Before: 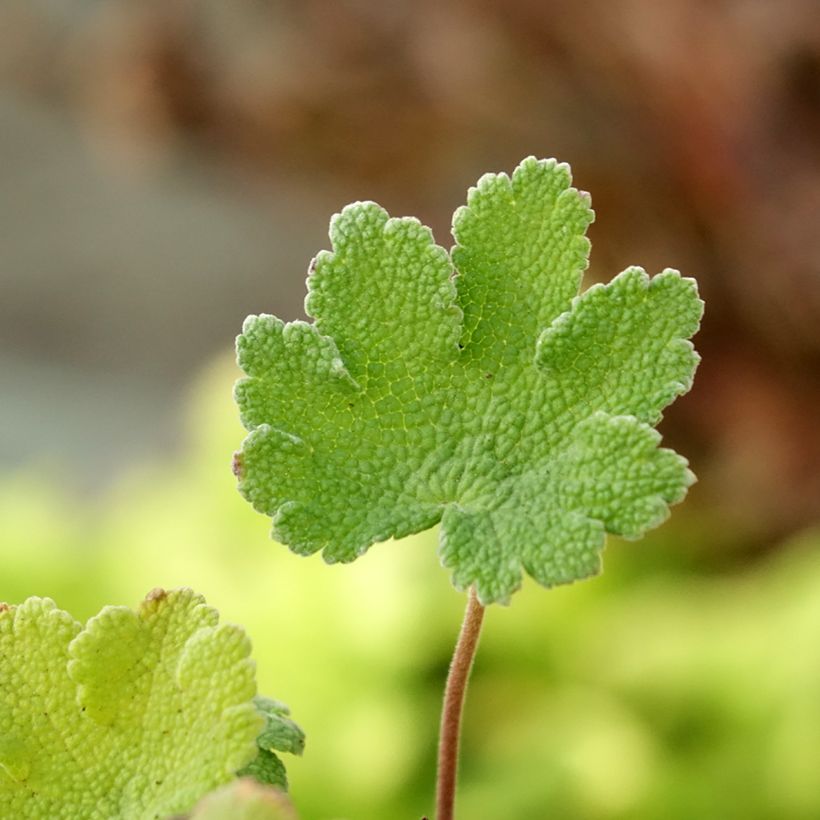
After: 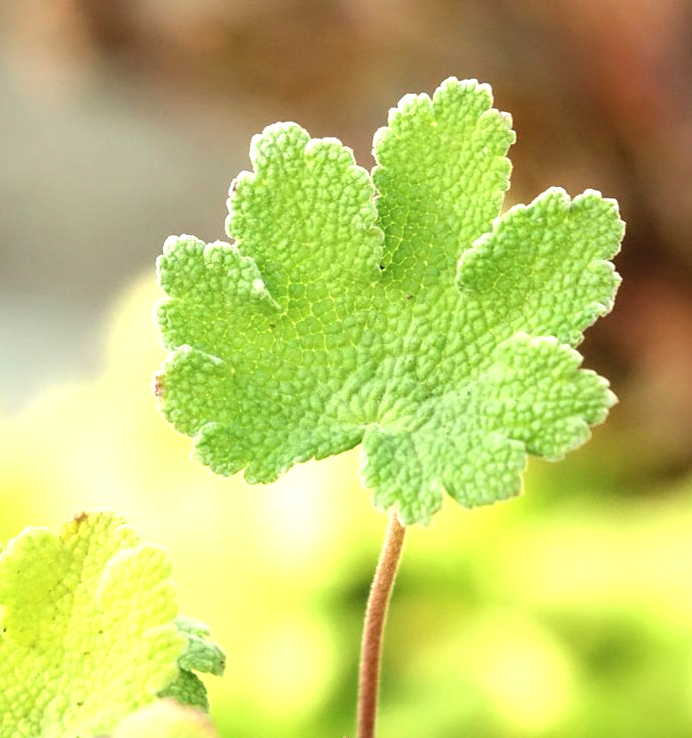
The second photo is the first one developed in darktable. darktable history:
crop and rotate: left 9.706%, top 9.697%, right 5.841%, bottom 0.241%
contrast brightness saturation: contrast -0.099, saturation -0.094
tone equalizer: -8 EV -1.05 EV, -7 EV -0.999 EV, -6 EV -0.89 EV, -5 EV -0.602 EV, -3 EV 0.556 EV, -2 EV 0.856 EV, -1 EV 1.01 EV, +0 EV 1.06 EV
exposure: exposure 0.187 EV, compensate highlight preservation false
